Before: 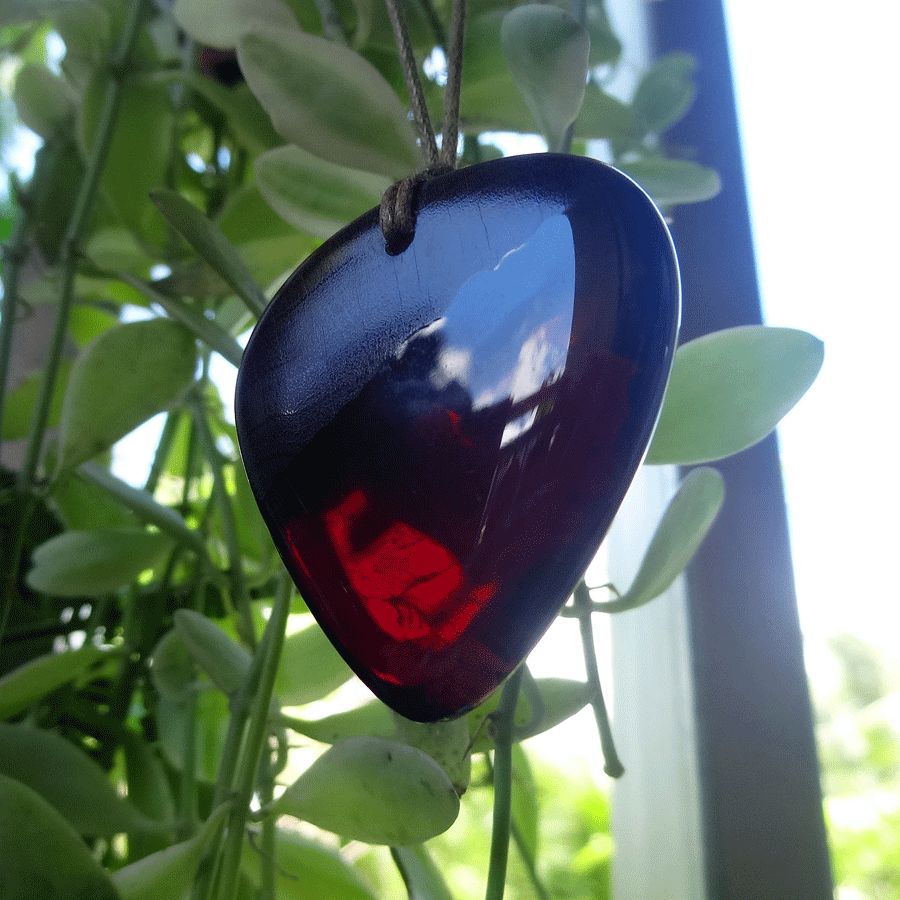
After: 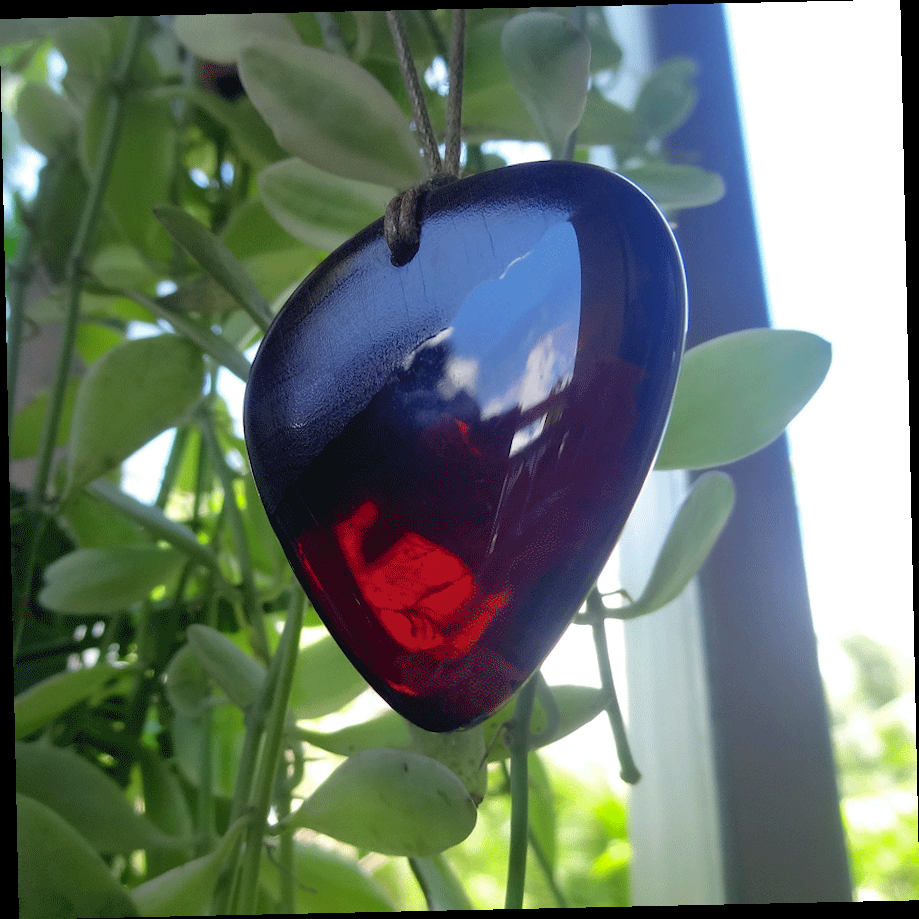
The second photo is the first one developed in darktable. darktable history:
rotate and perspective: rotation -1.24°, automatic cropping off
shadows and highlights: on, module defaults
